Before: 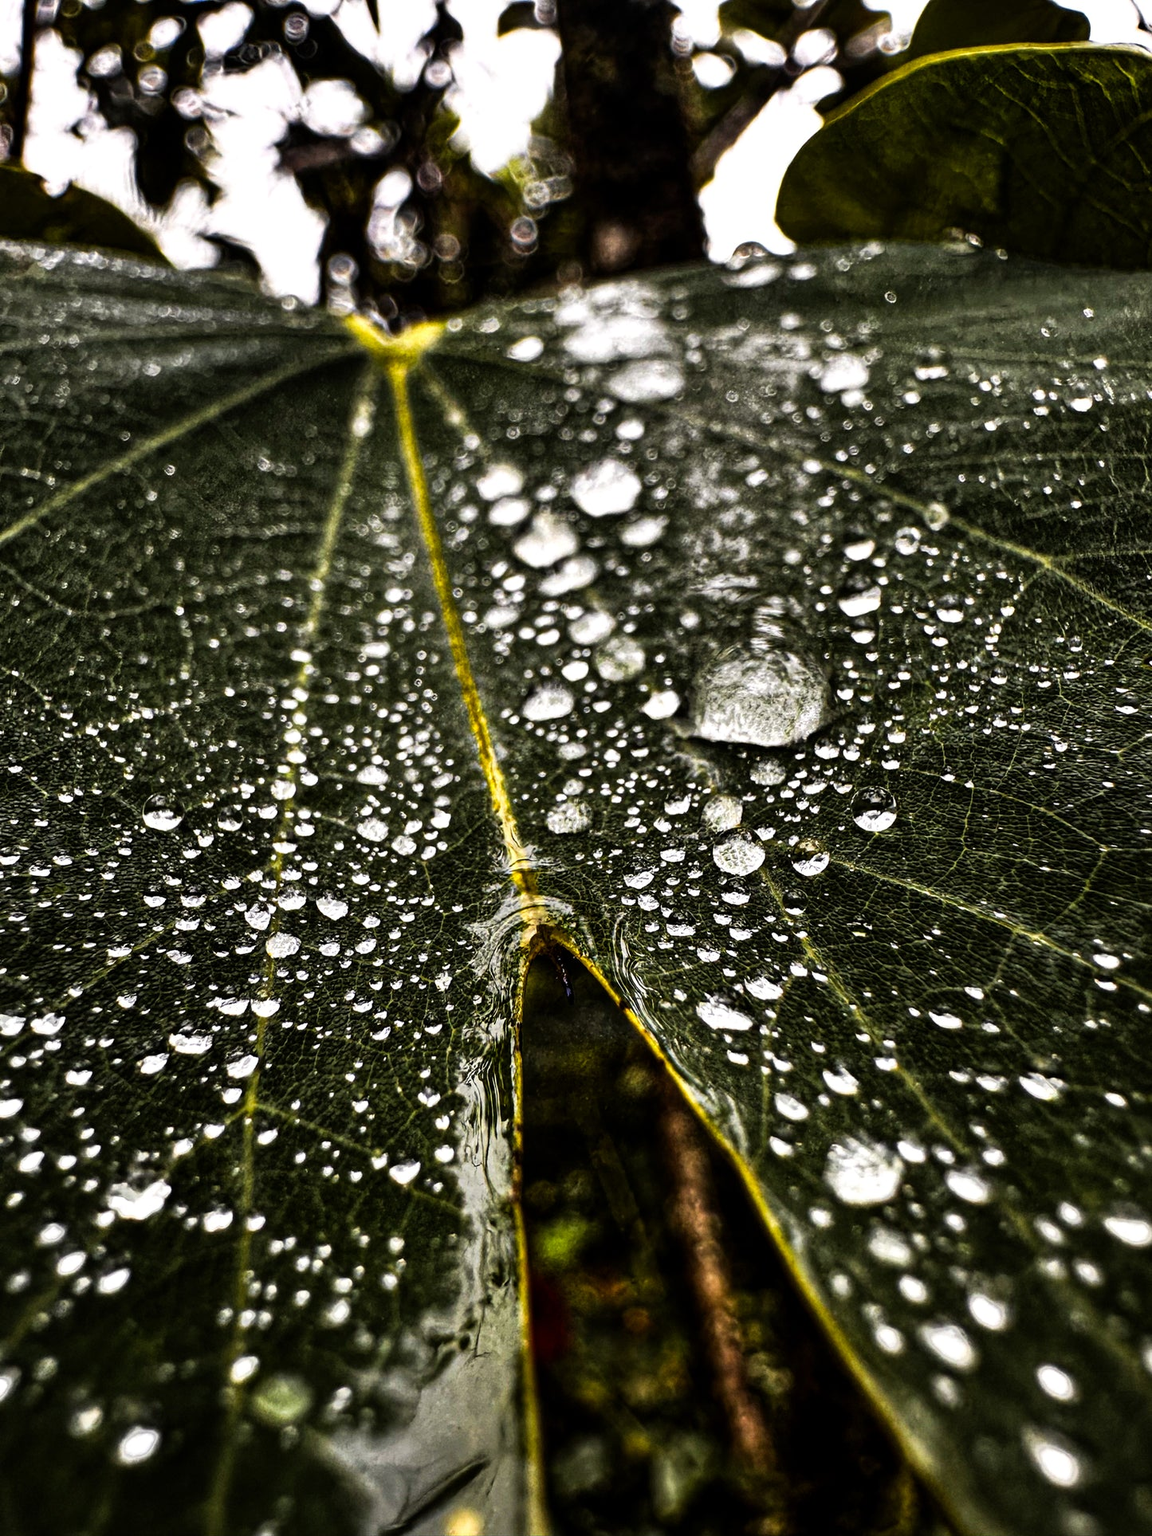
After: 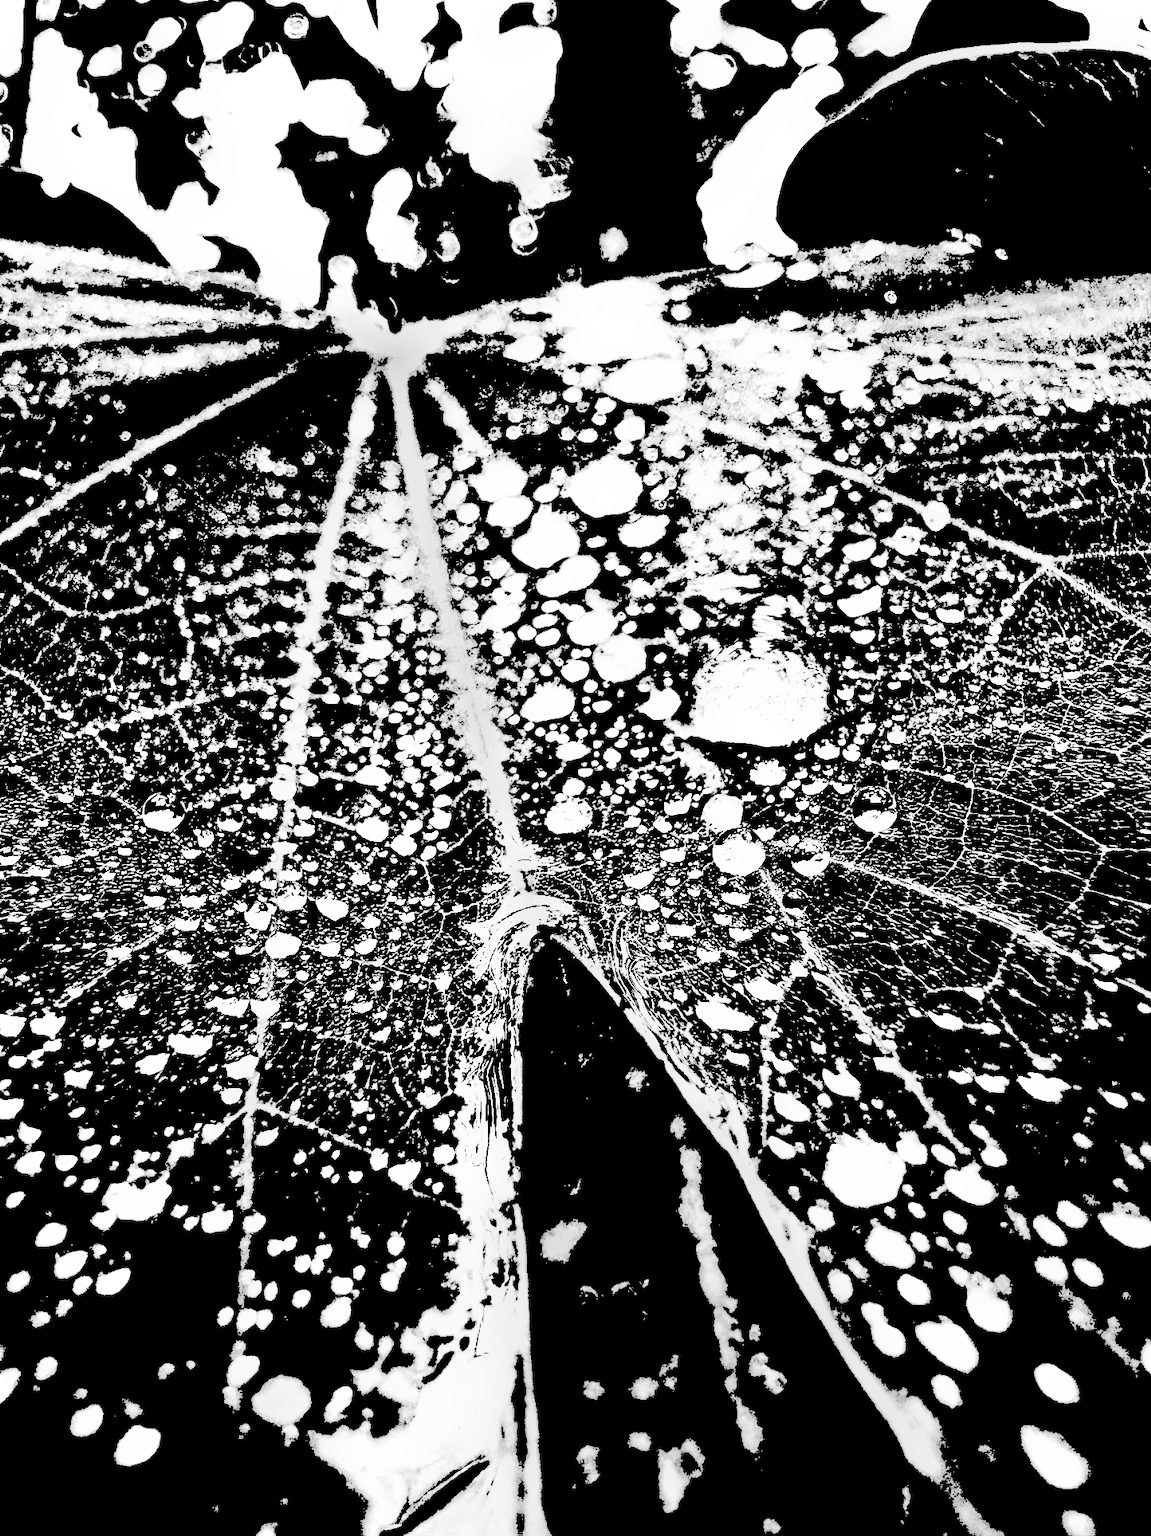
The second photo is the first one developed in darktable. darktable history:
velvia: on, module defaults
sigmoid: contrast 1.22, skew 0.65
levels: levels [0.246, 0.246, 0.506]
monochrome: size 1
local contrast: highlights 100%, shadows 100%, detail 120%, midtone range 0.2
